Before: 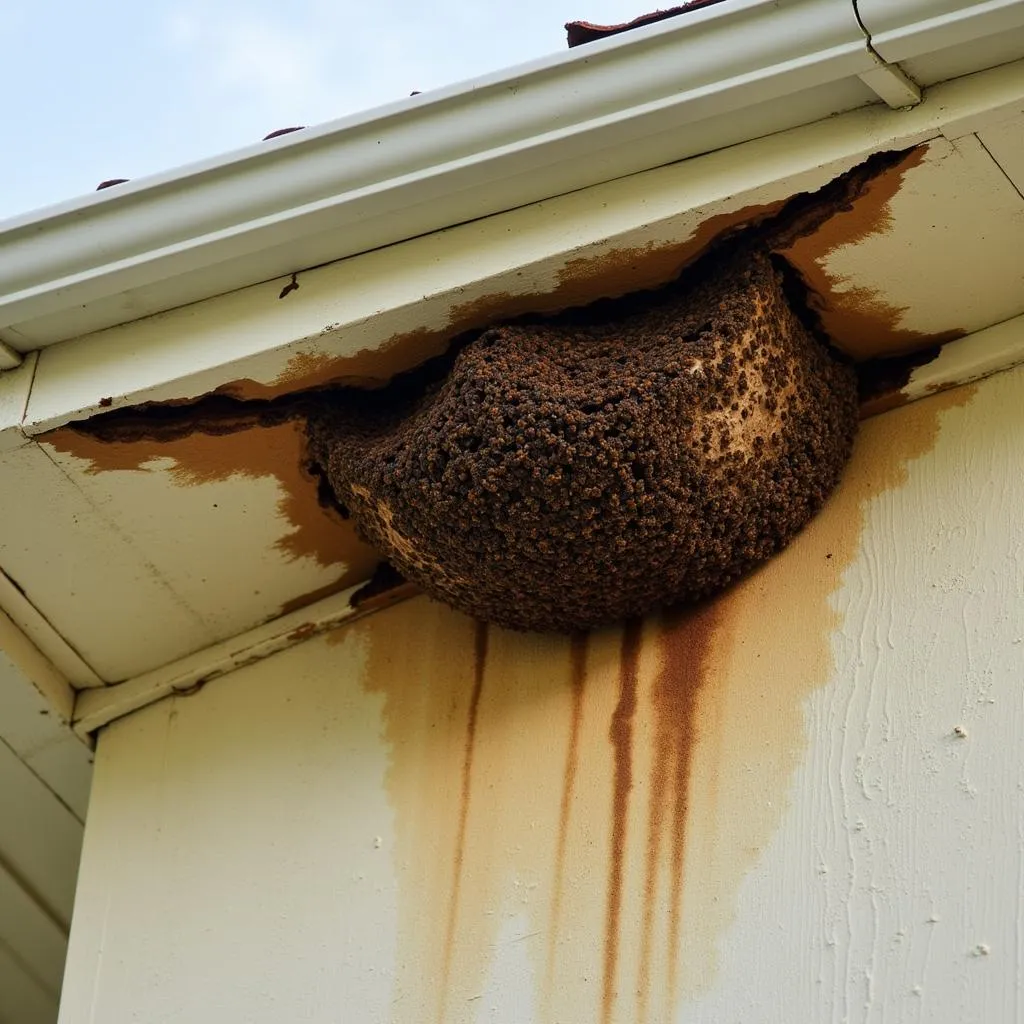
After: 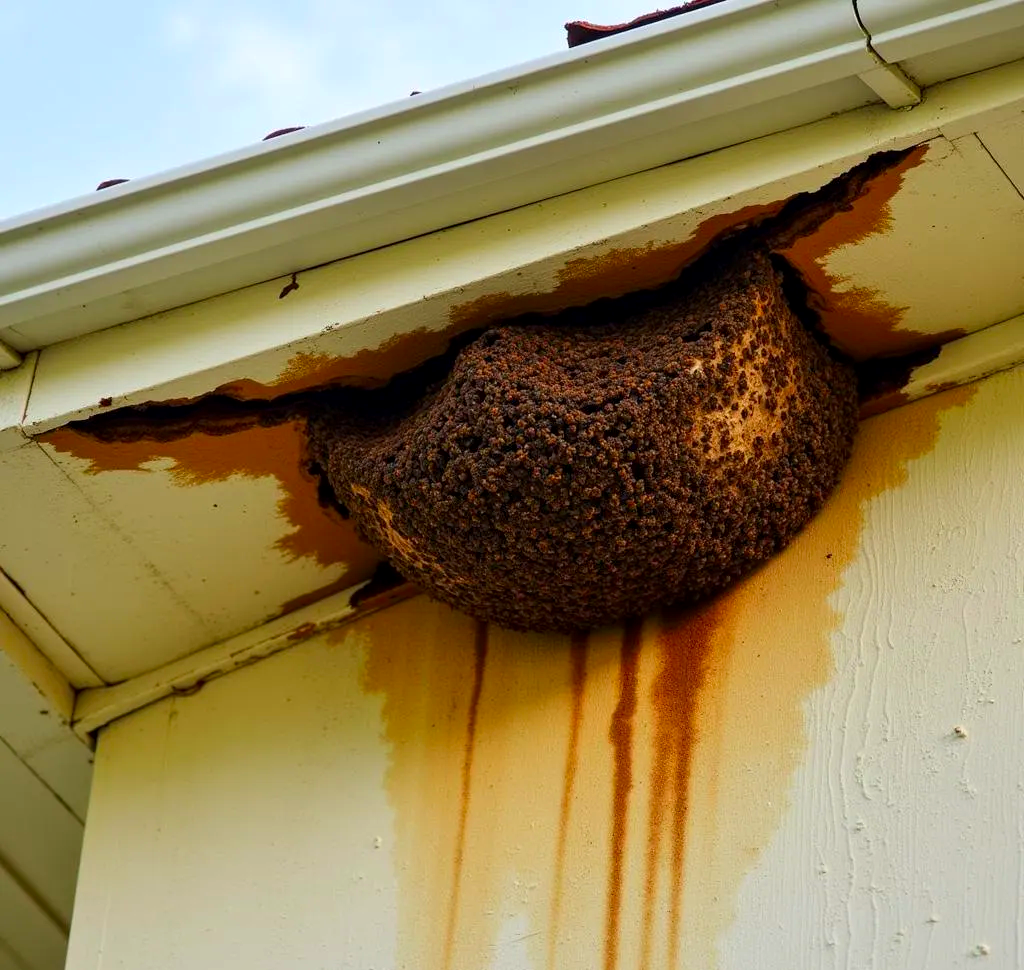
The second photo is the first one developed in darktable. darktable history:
crop and rotate: top 0%, bottom 5.219%
local contrast: highlights 100%, shadows 101%, detail 119%, midtone range 0.2
contrast brightness saturation: saturation 0.501
